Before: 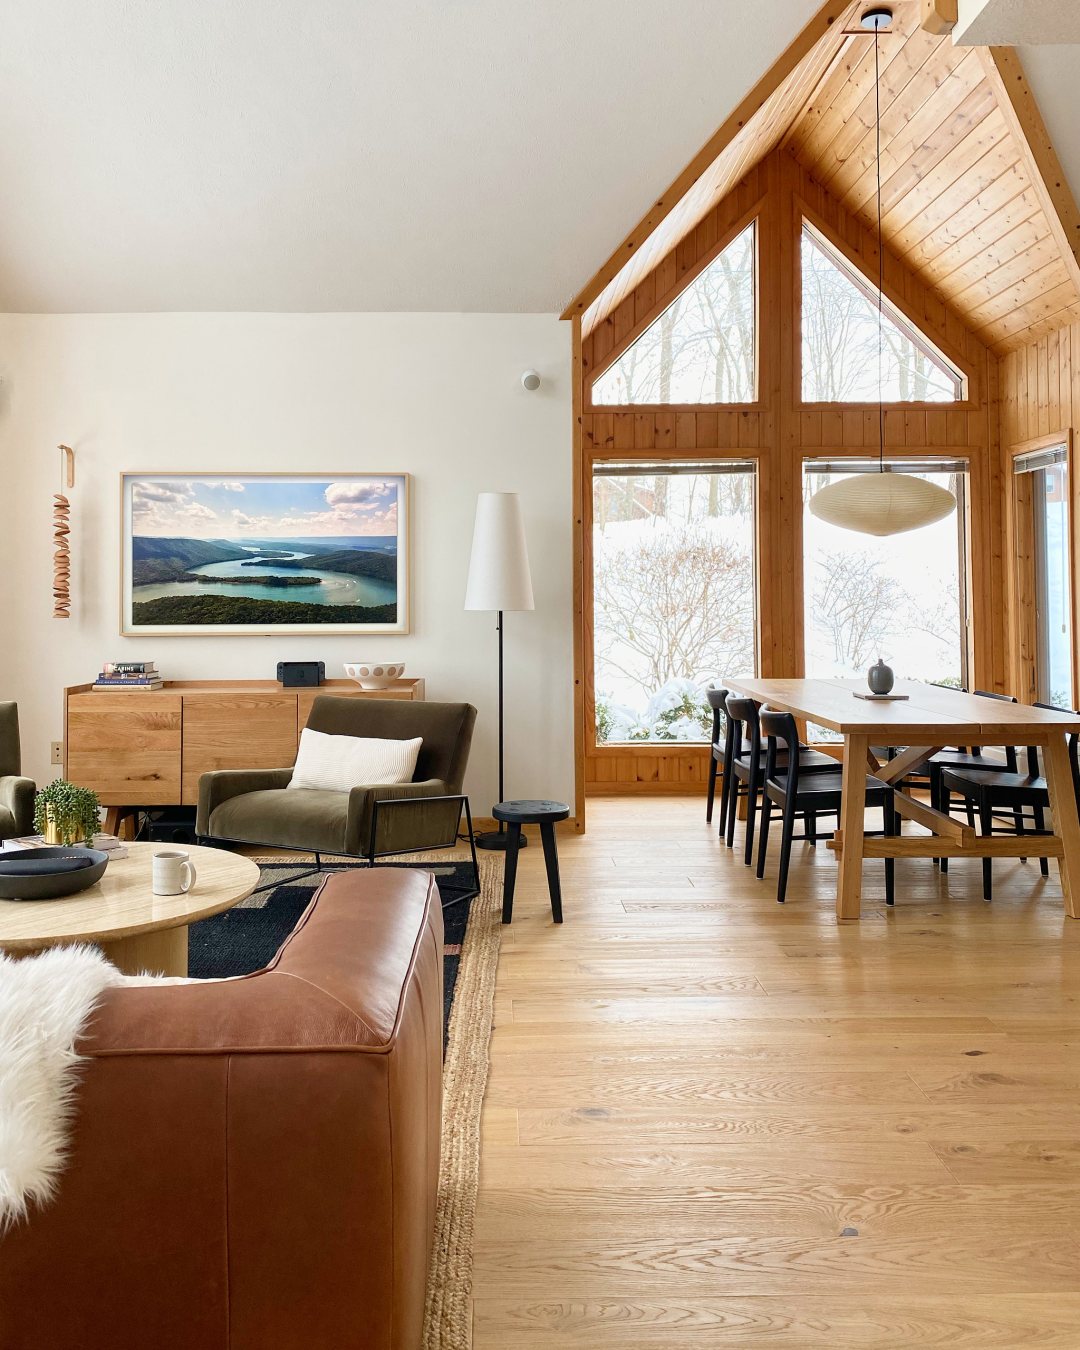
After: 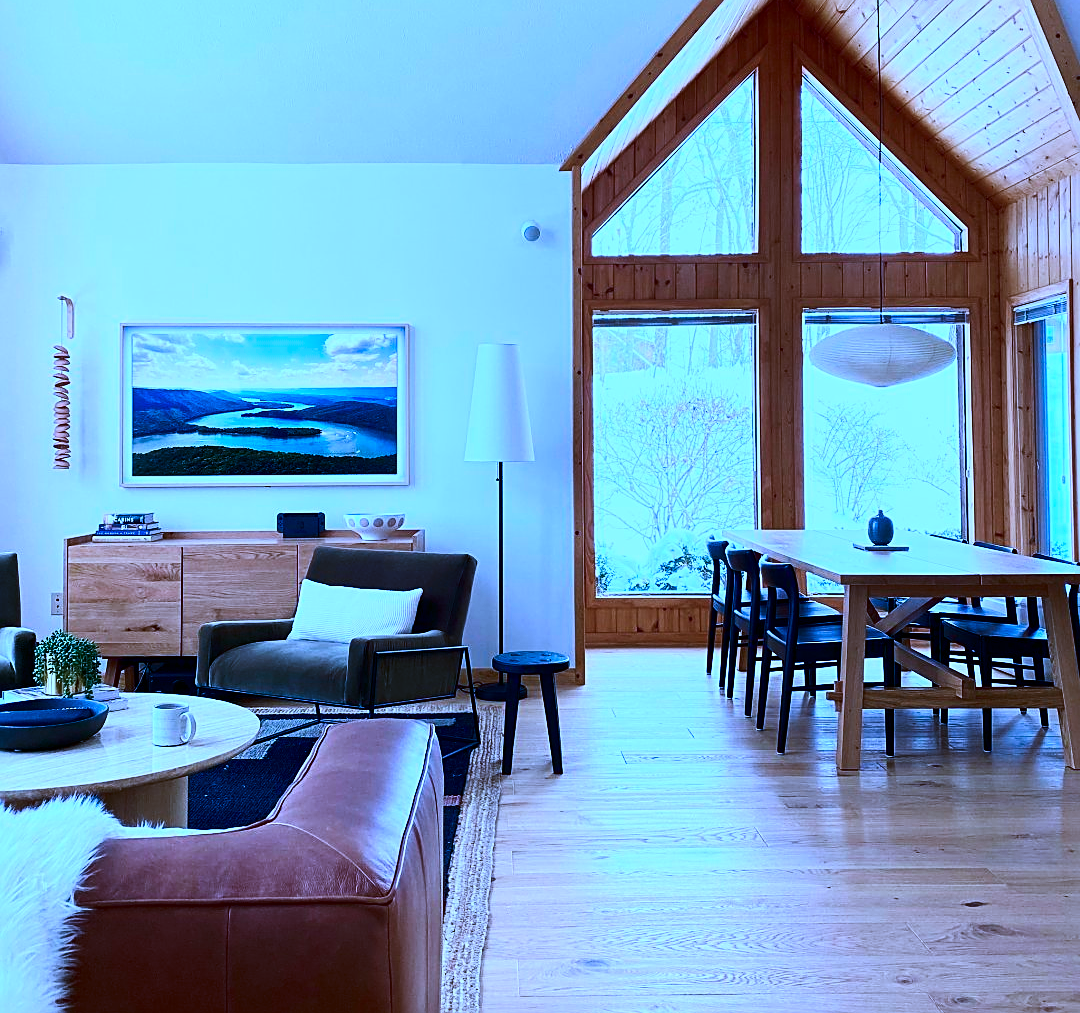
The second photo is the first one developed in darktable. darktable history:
color calibration: illuminant custom, x 0.459, y 0.429, temperature 2644.22 K
tone curve: curves: ch0 [(0, 0) (0.266, 0.247) (0.741, 0.751) (1, 1)], preserve colors none
sharpen: on, module defaults
crop: top 11.058%, bottom 13.894%
contrast brightness saturation: contrast 0.214, brightness -0.112, saturation 0.21
